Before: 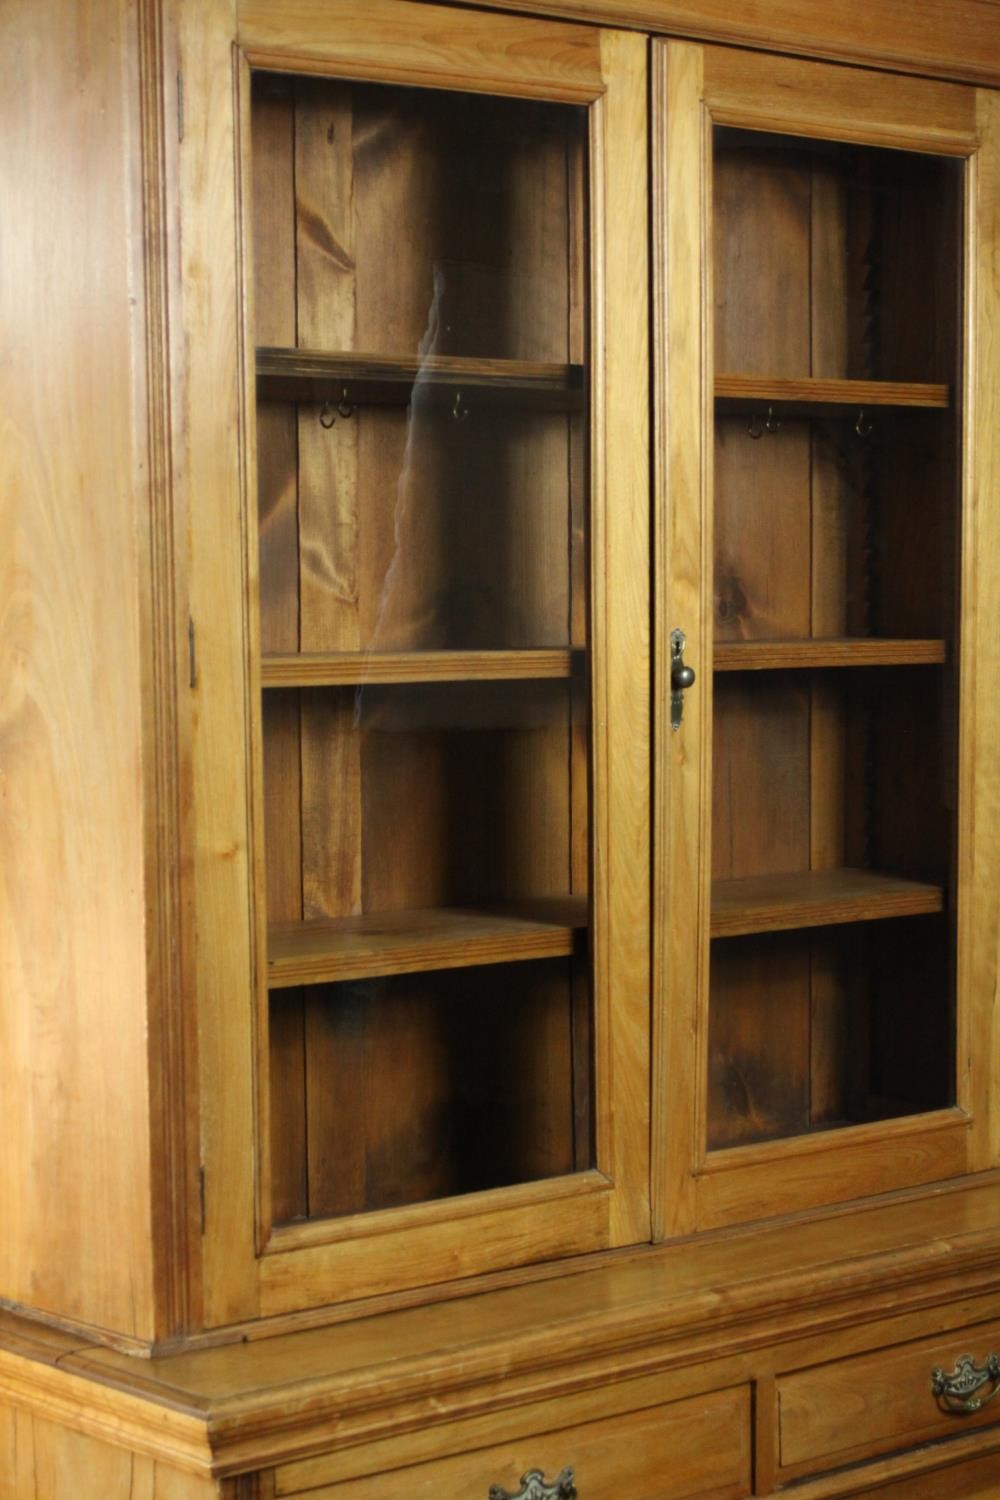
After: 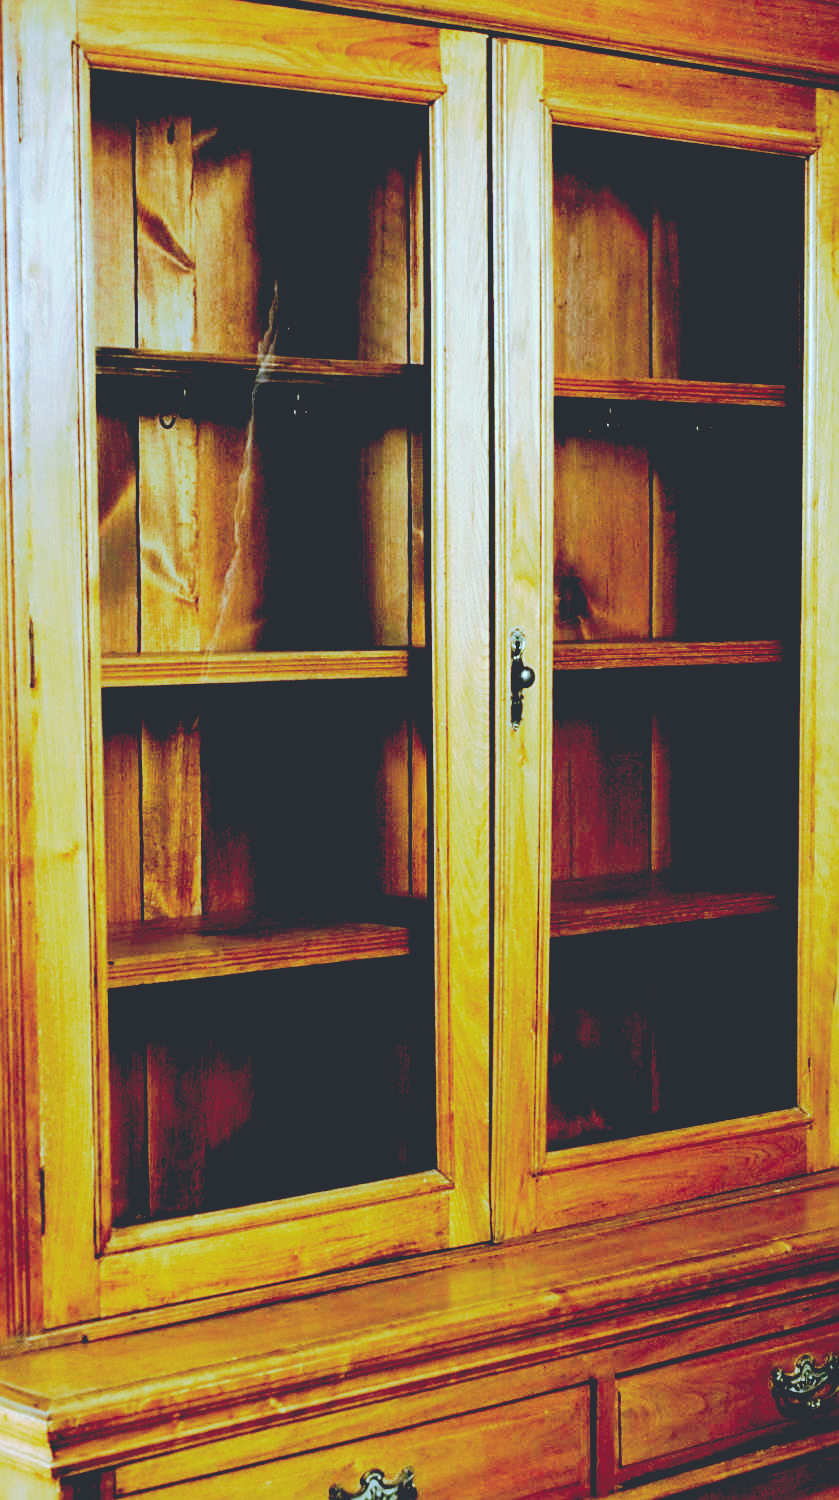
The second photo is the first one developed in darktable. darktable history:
sharpen: amount 0.748
color correction: highlights a* -9.34, highlights b* -22.92
crop: left 16.057%
base curve: curves: ch0 [(0.065, 0.026) (0.236, 0.358) (0.53, 0.546) (0.777, 0.841) (0.924, 0.992)], preserve colors none
tone curve: curves: ch0 [(0, 0.013) (0.104, 0.103) (0.258, 0.267) (0.448, 0.487) (0.709, 0.794) (0.886, 0.922) (0.994, 0.971)]; ch1 [(0, 0) (0.335, 0.298) (0.446, 0.413) (0.488, 0.484) (0.515, 0.508) (0.566, 0.593) (0.635, 0.661) (1, 1)]; ch2 [(0, 0) (0.314, 0.301) (0.437, 0.403) (0.502, 0.494) (0.528, 0.54) (0.557, 0.559) (0.612, 0.62) (0.715, 0.691) (1, 1)], preserve colors none
